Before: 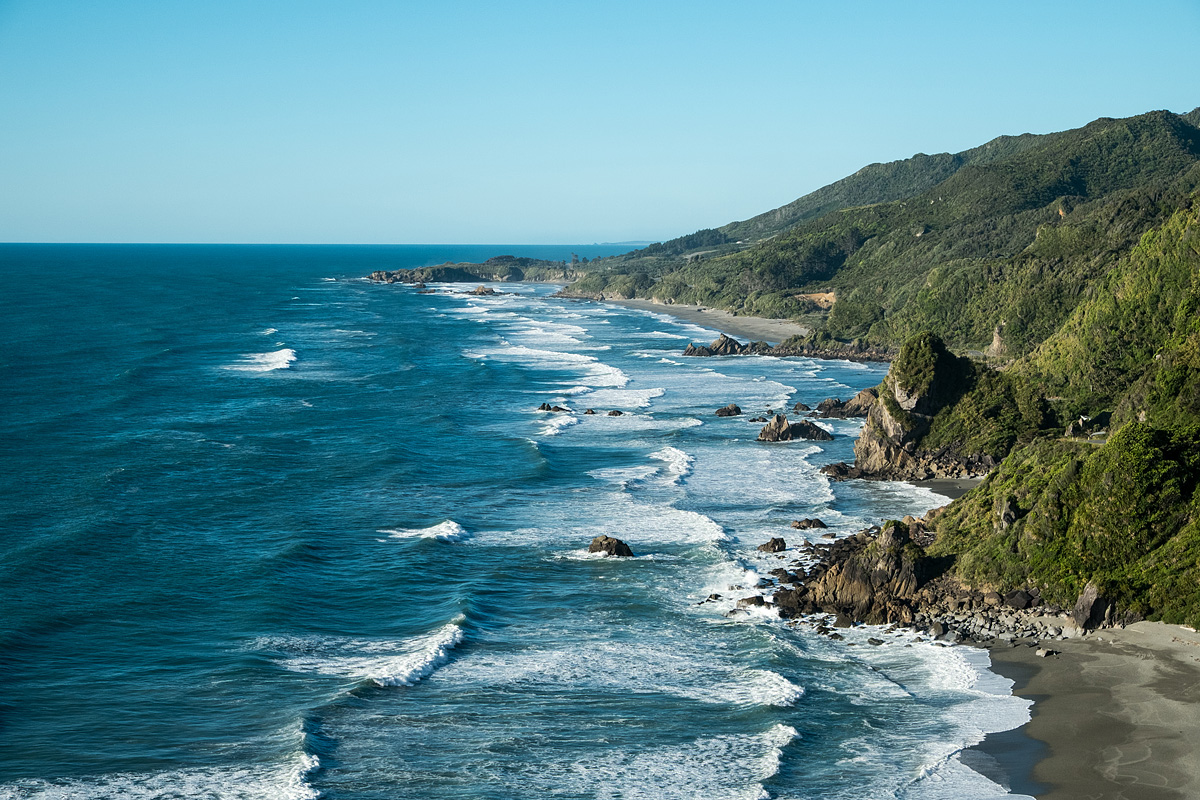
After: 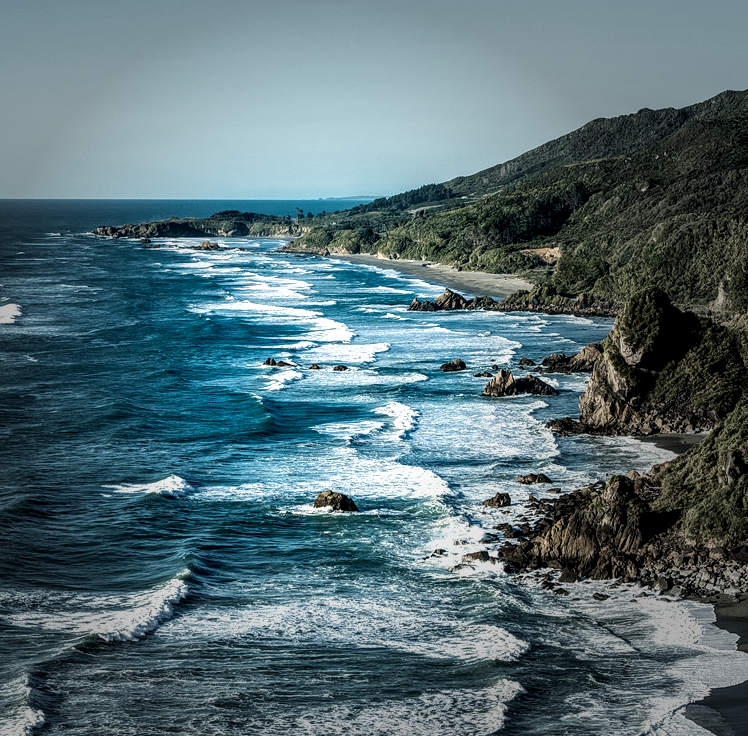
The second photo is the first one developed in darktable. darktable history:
local contrast: highlights 20%, detail 197%
velvia: on, module defaults
crop and rotate: left 22.918%, top 5.629%, right 14.711%, bottom 2.247%
vignetting: fall-off start 33.76%, fall-off radius 64.94%, brightness -0.575, center (-0.12, -0.002), width/height ratio 0.959
